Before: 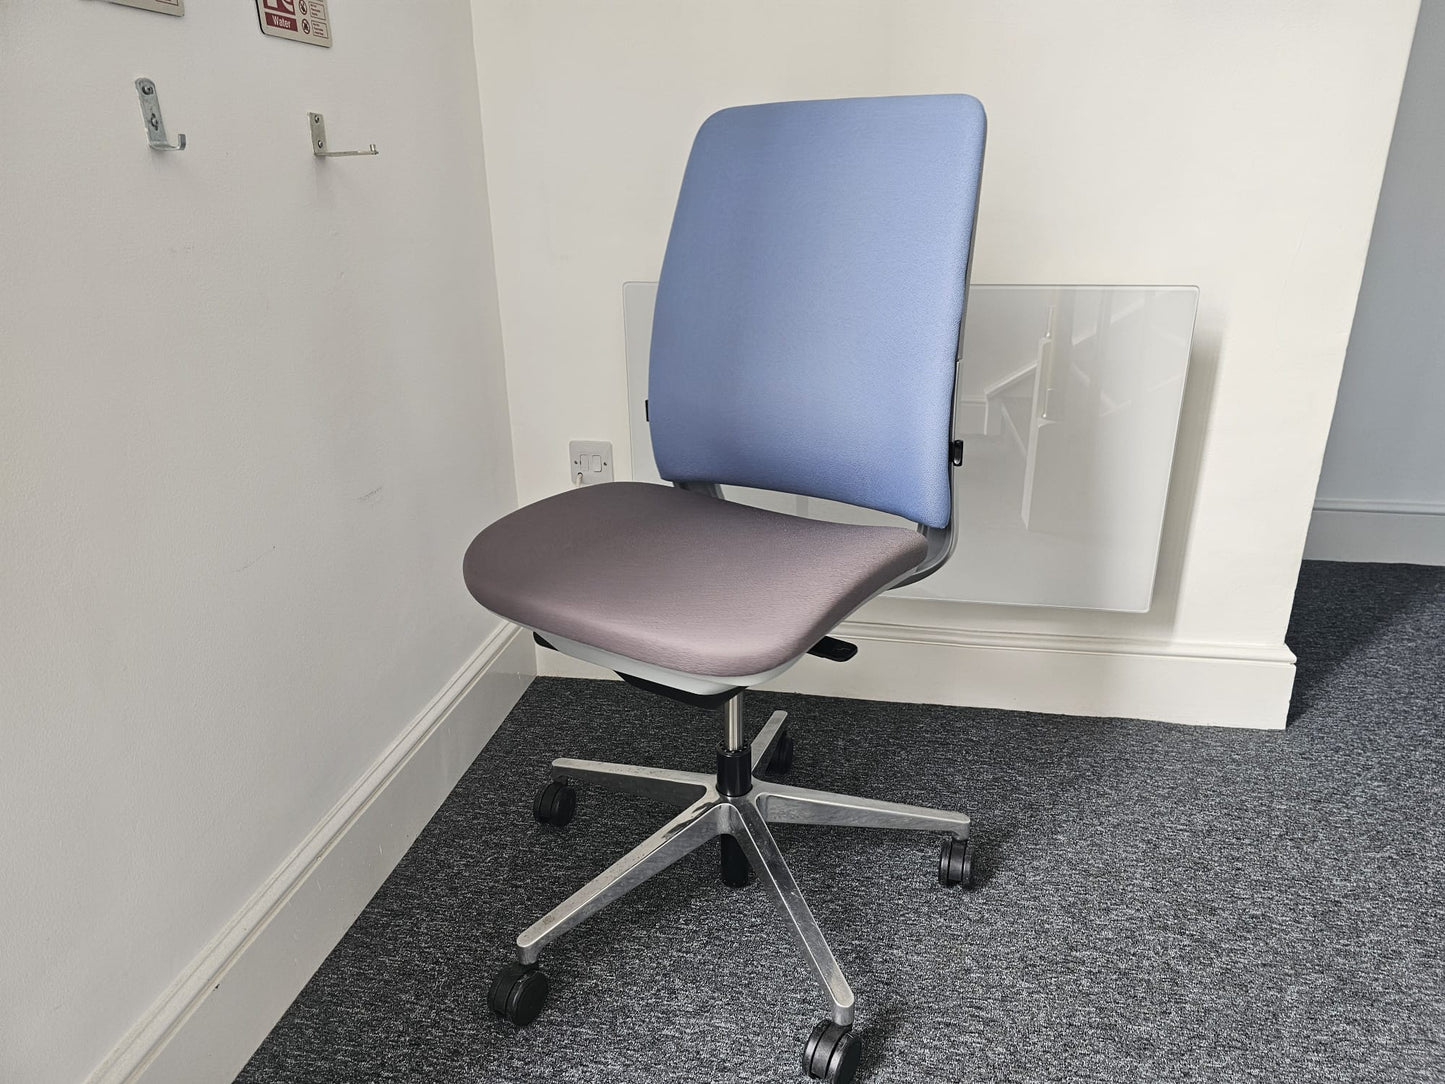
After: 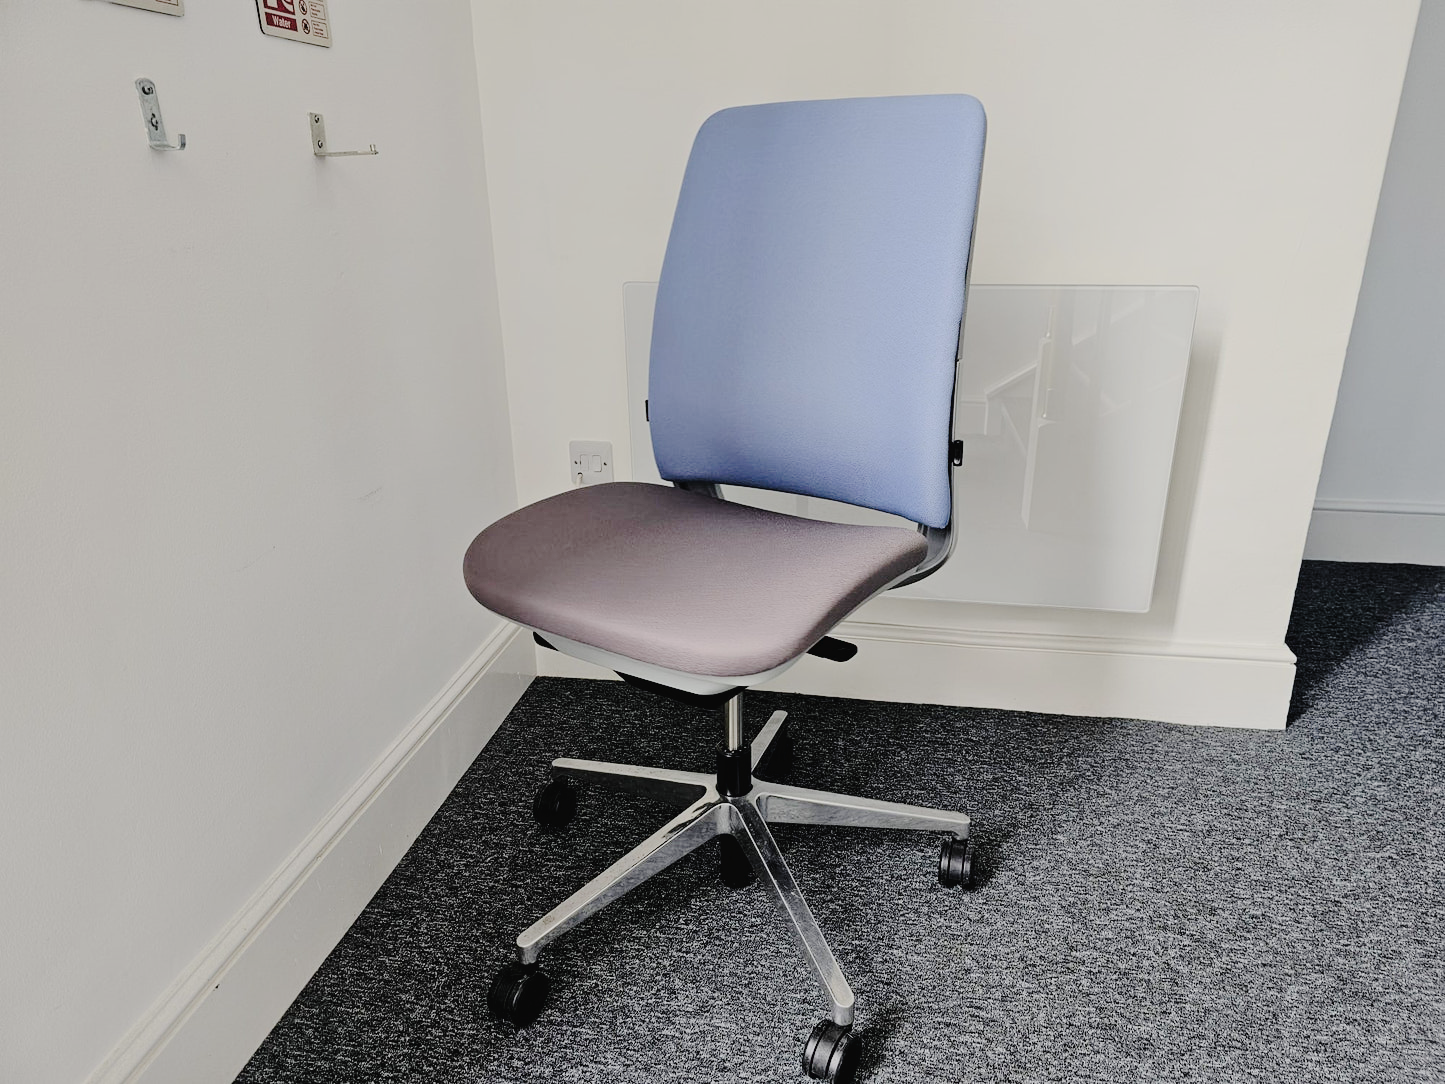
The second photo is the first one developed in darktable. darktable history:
filmic rgb: black relative exposure -7.65 EV, white relative exposure 4.56 EV, hardness 3.61, color science v6 (2022)
tone curve: curves: ch0 [(0, 0) (0.003, 0.026) (0.011, 0.025) (0.025, 0.022) (0.044, 0.022) (0.069, 0.028) (0.1, 0.041) (0.136, 0.062) (0.177, 0.103) (0.224, 0.167) (0.277, 0.242) (0.335, 0.343) (0.399, 0.452) (0.468, 0.539) (0.543, 0.614) (0.623, 0.683) (0.709, 0.749) (0.801, 0.827) (0.898, 0.918) (1, 1)], preserve colors none
